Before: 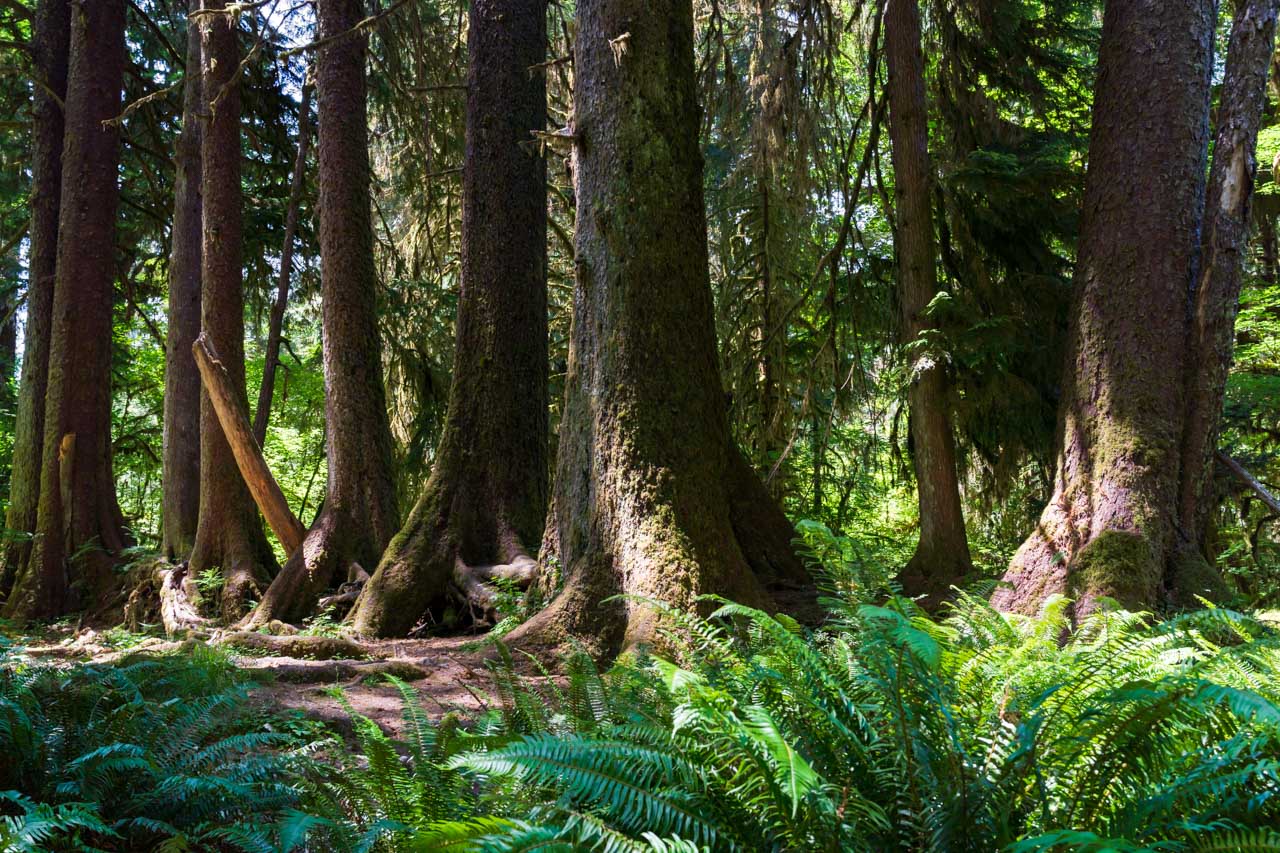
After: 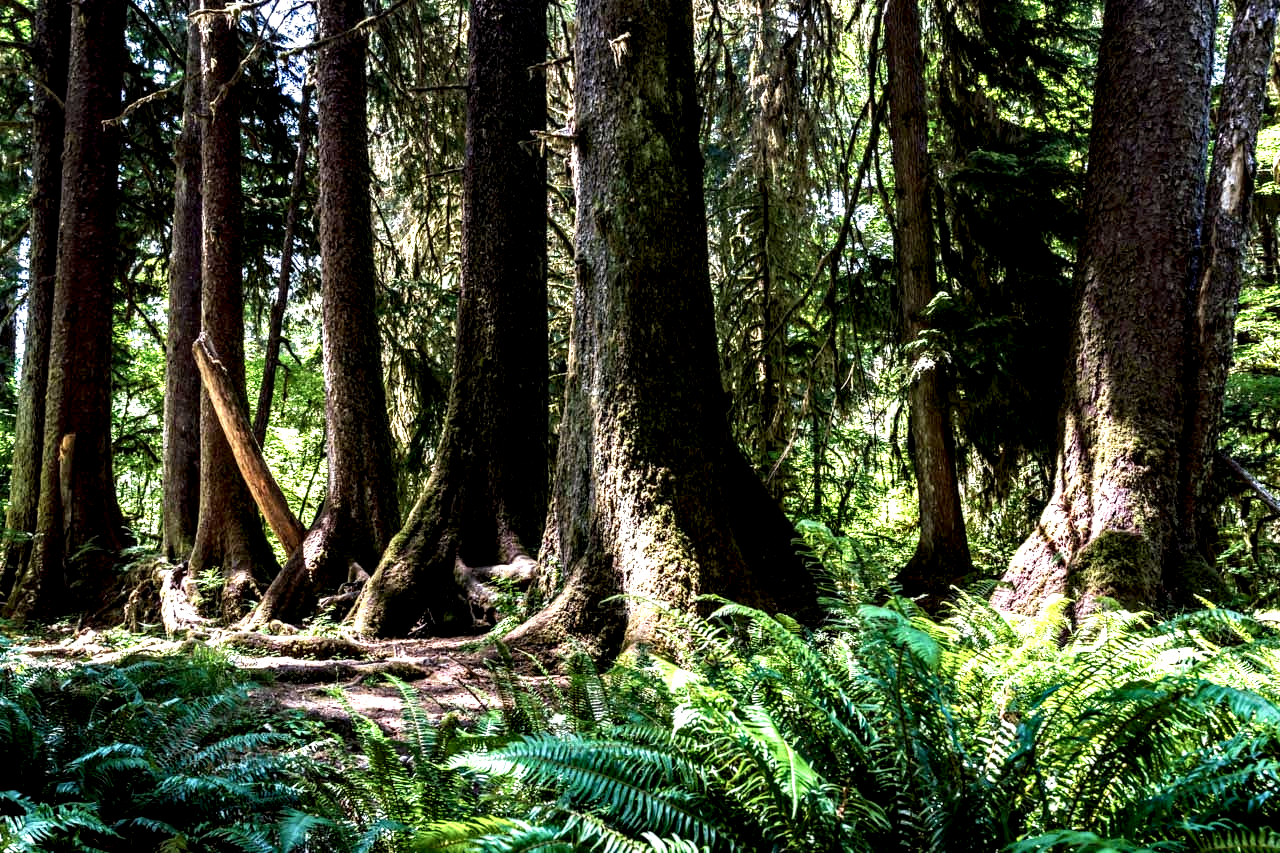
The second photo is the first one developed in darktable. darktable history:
local contrast: shadows 173%, detail 226%
contrast brightness saturation: contrast 0.099, brightness 0.015, saturation 0.021
